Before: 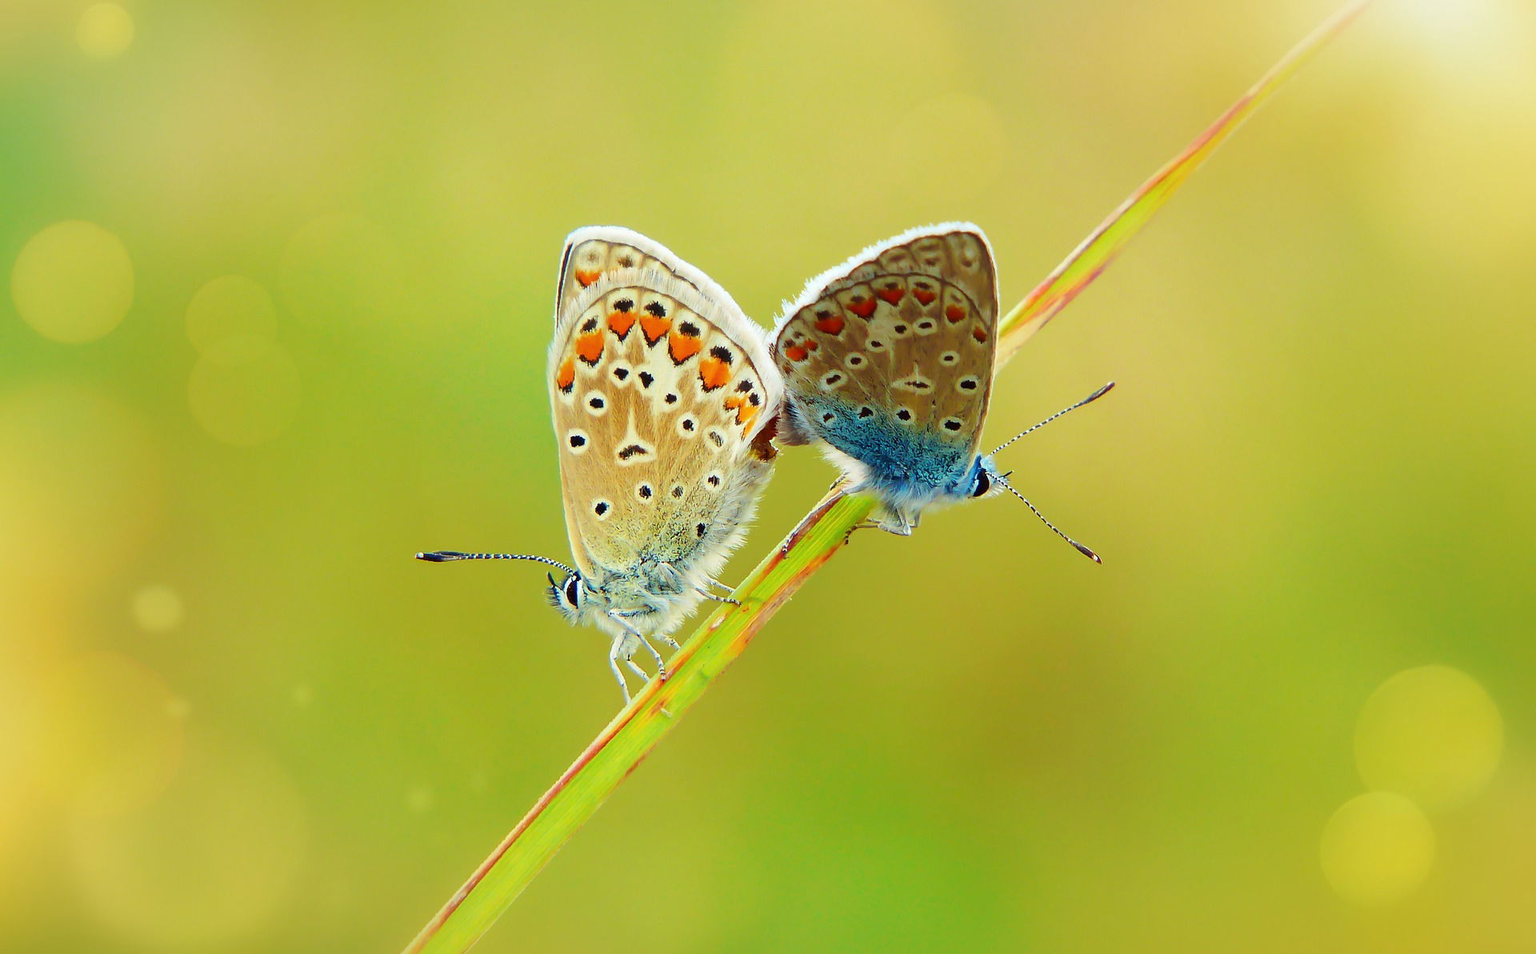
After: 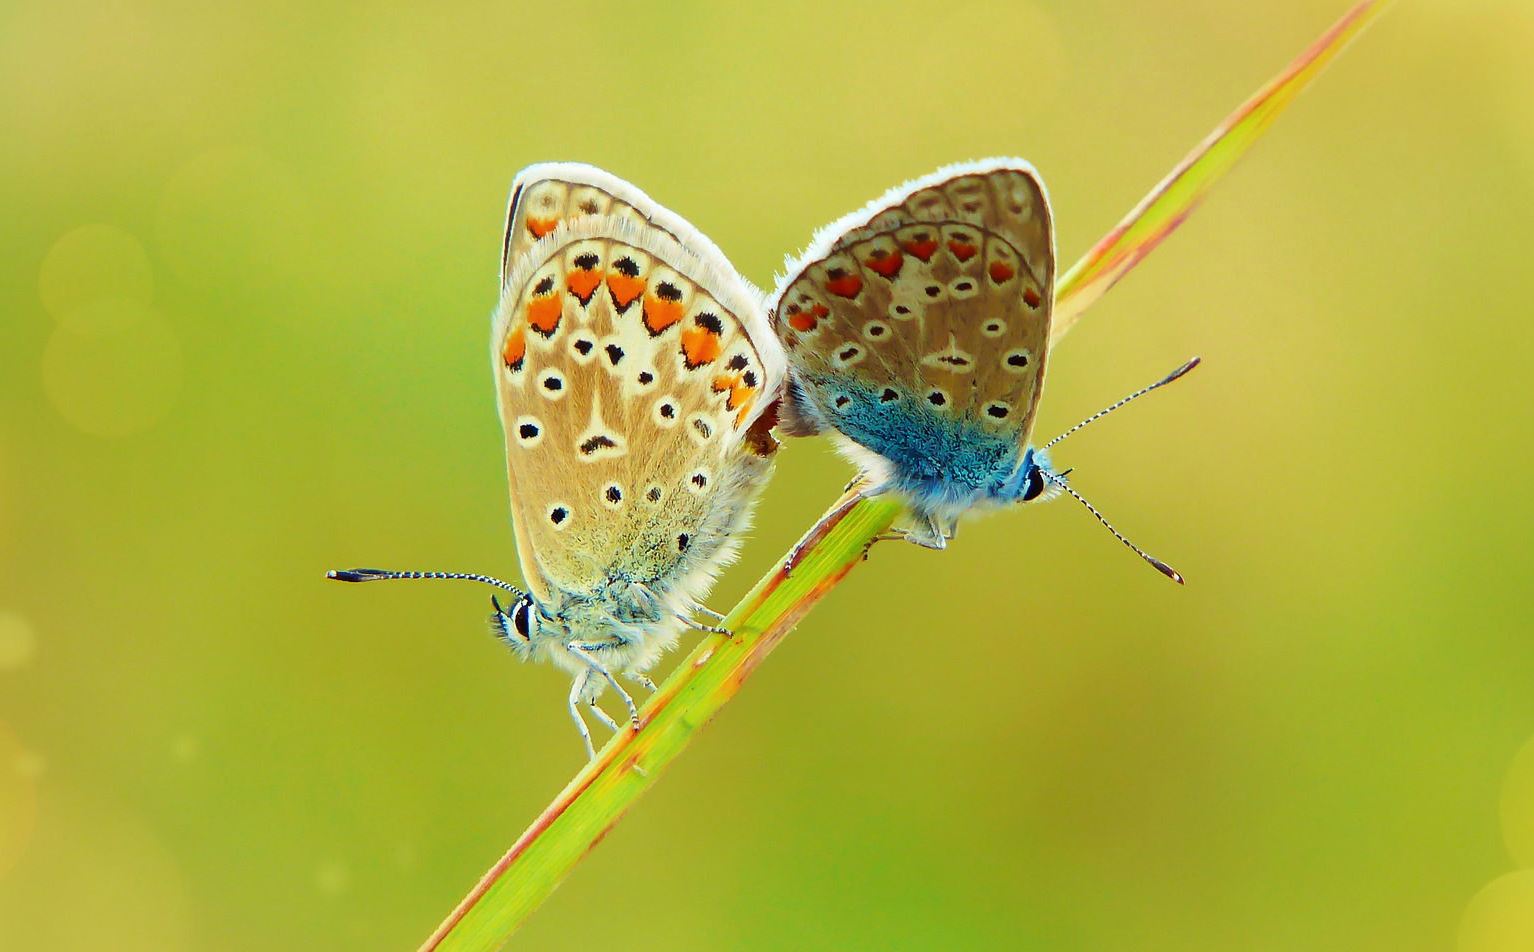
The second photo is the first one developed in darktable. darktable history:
crop and rotate: left 10.071%, top 10.071%, right 10.02%, bottom 10.02%
velvia: strength 17%
